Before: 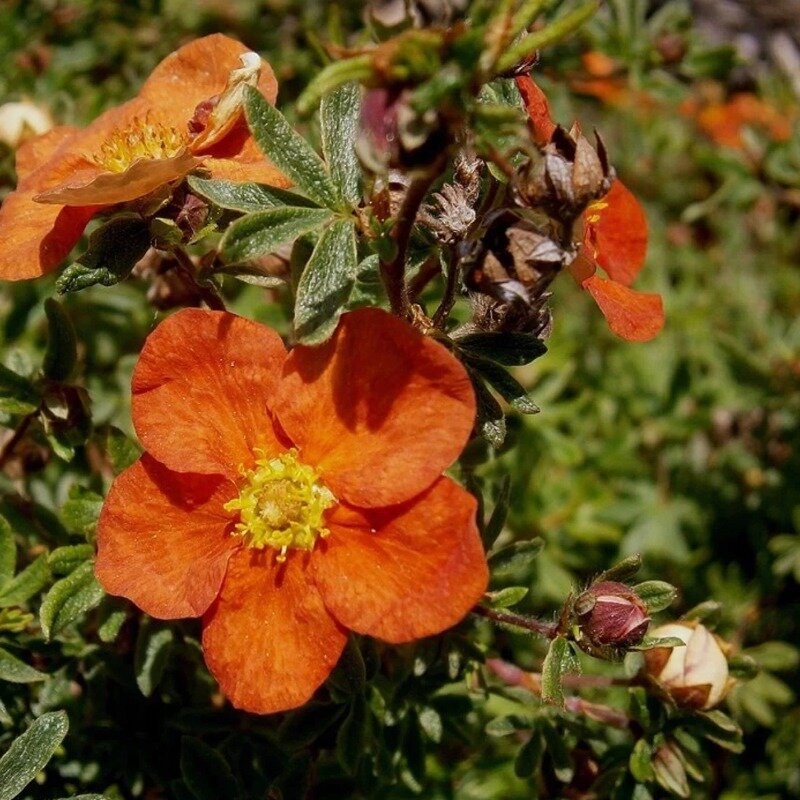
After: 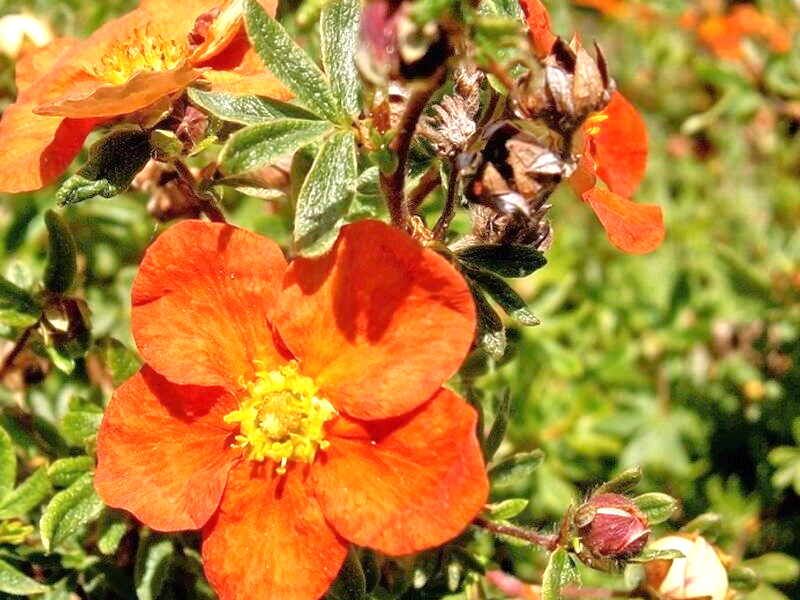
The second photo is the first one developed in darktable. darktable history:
crop: top 11.038%, bottom 13.962%
tone equalizer: -7 EV 0.15 EV, -6 EV 0.6 EV, -5 EV 1.15 EV, -4 EV 1.33 EV, -3 EV 1.15 EV, -2 EV 0.6 EV, -1 EV 0.15 EV, mask exposure compensation -0.5 EV
exposure: black level correction 0, exposure 1 EV, compensate exposure bias true, compensate highlight preservation false
